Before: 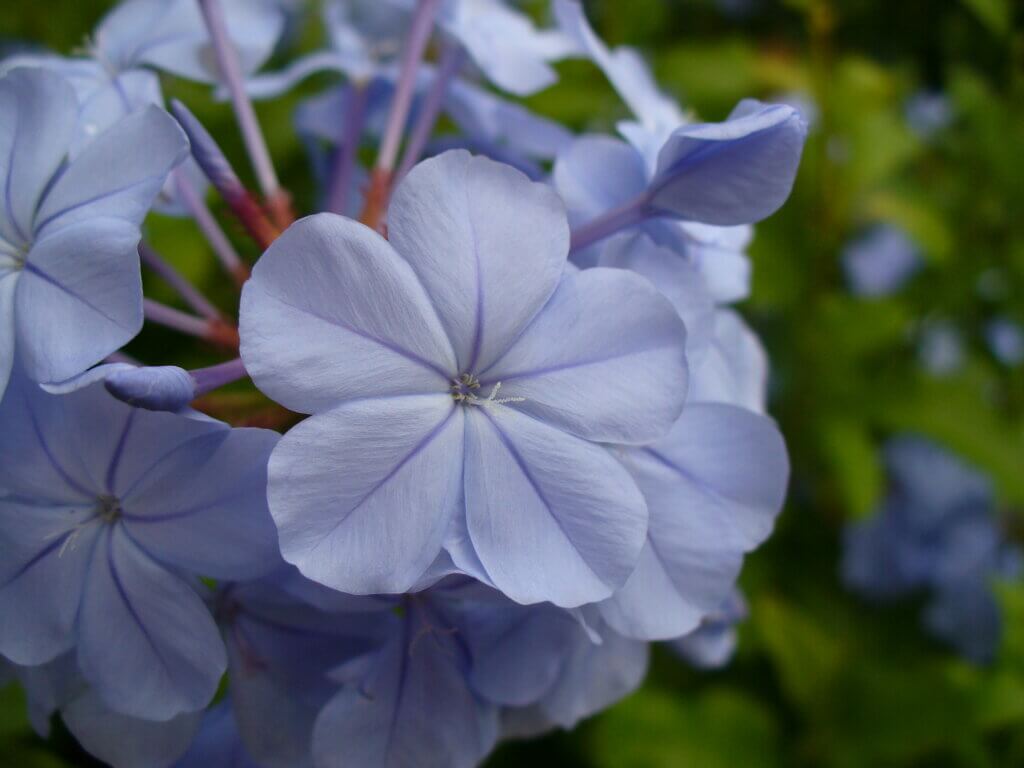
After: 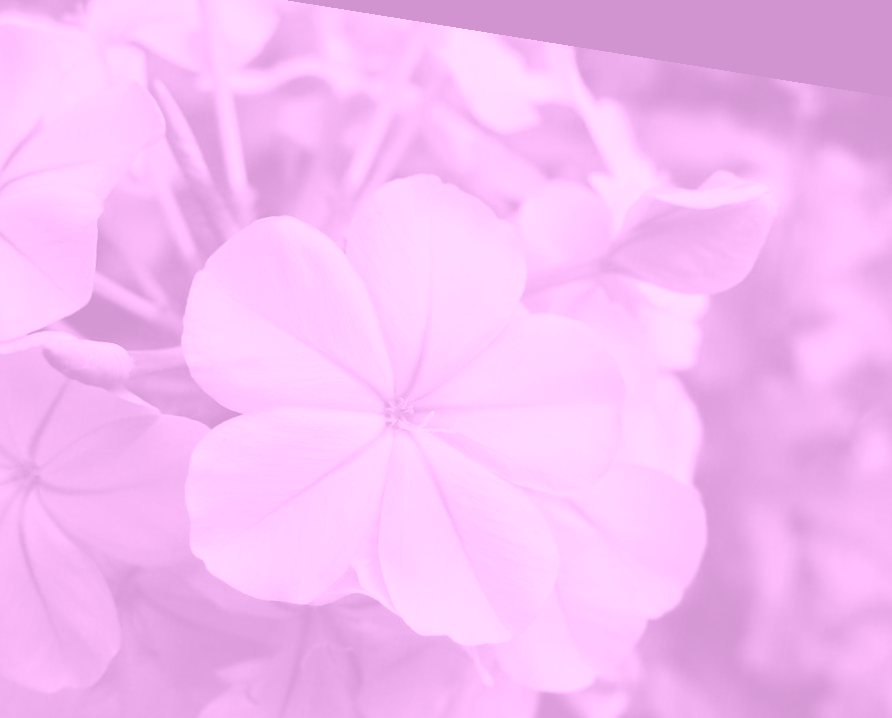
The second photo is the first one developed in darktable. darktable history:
crop and rotate: left 10.77%, top 5.1%, right 10.41%, bottom 16.76%
colorize: hue 331.2°, saturation 75%, source mix 30.28%, lightness 70.52%, version 1
rotate and perspective: rotation 9.12°, automatic cropping off
tone curve: curves: ch0 [(0, 0.012) (0.093, 0.11) (0.345, 0.425) (0.457, 0.562) (0.628, 0.738) (0.839, 0.909) (0.998, 0.978)]; ch1 [(0, 0) (0.437, 0.408) (0.472, 0.47) (0.502, 0.497) (0.527, 0.523) (0.568, 0.577) (0.62, 0.66) (0.669, 0.748) (0.859, 0.899) (1, 1)]; ch2 [(0, 0) (0.33, 0.301) (0.421, 0.443) (0.473, 0.498) (0.509, 0.502) (0.535, 0.545) (0.549, 0.576) (0.644, 0.703) (1, 1)], color space Lab, independent channels, preserve colors none
